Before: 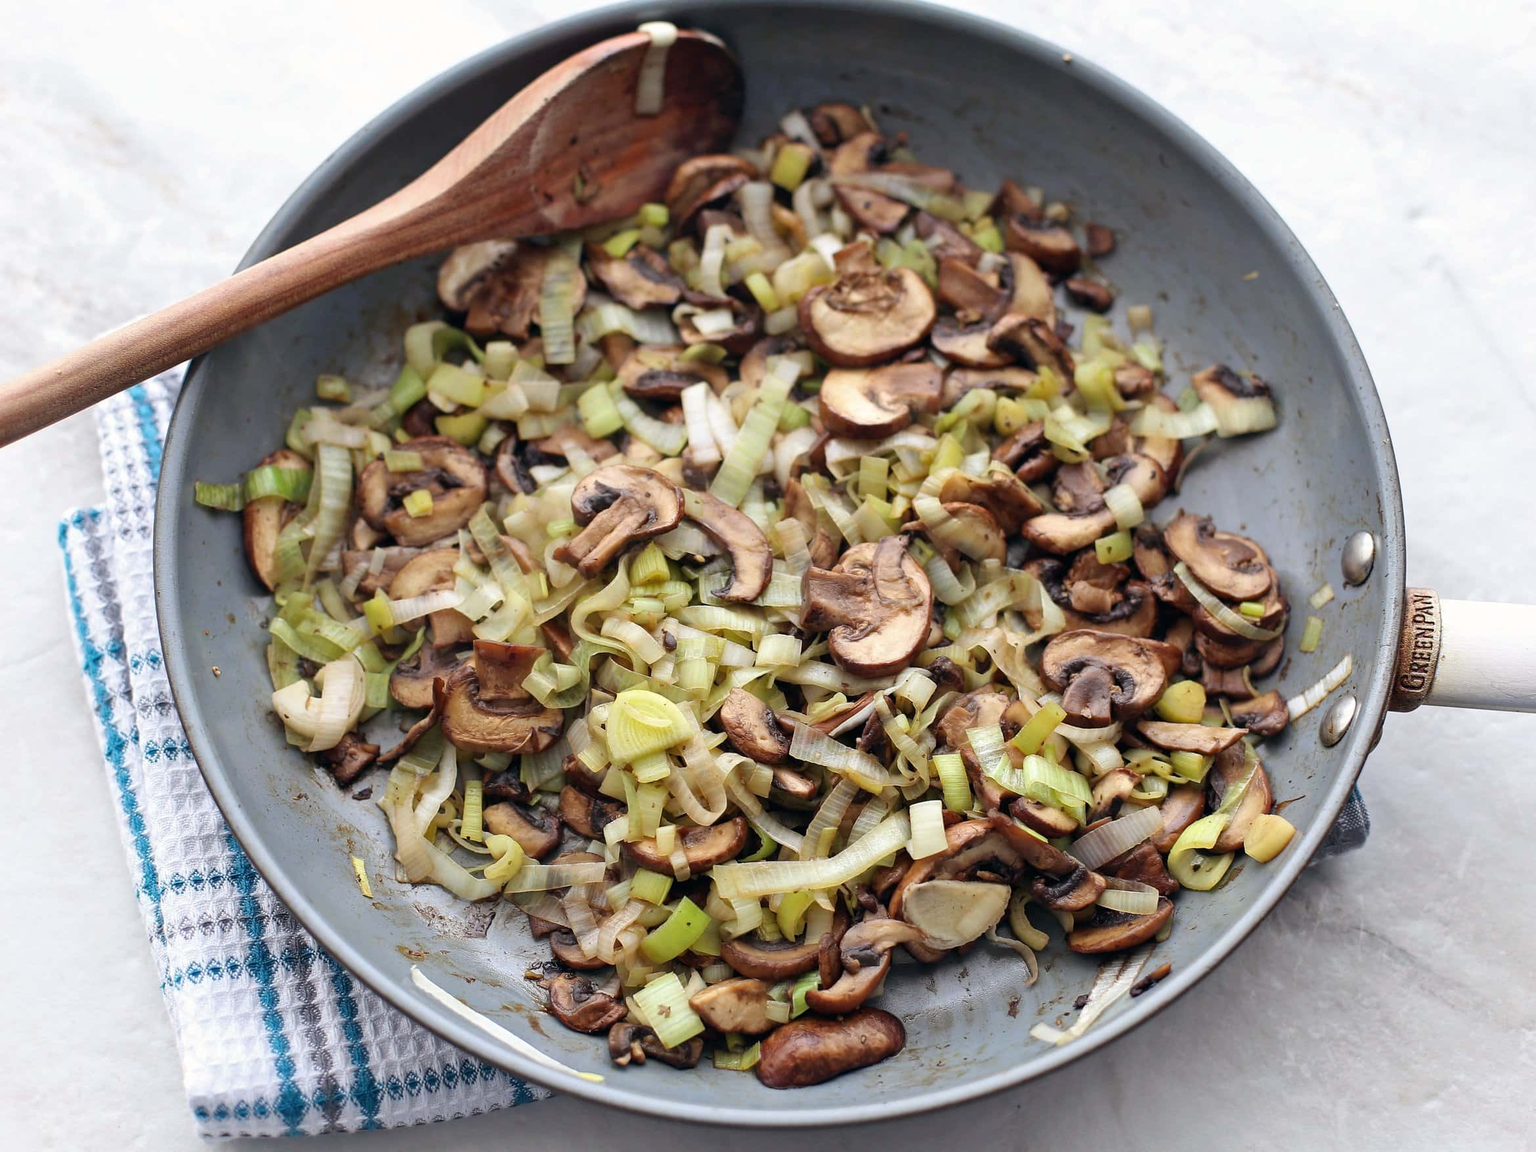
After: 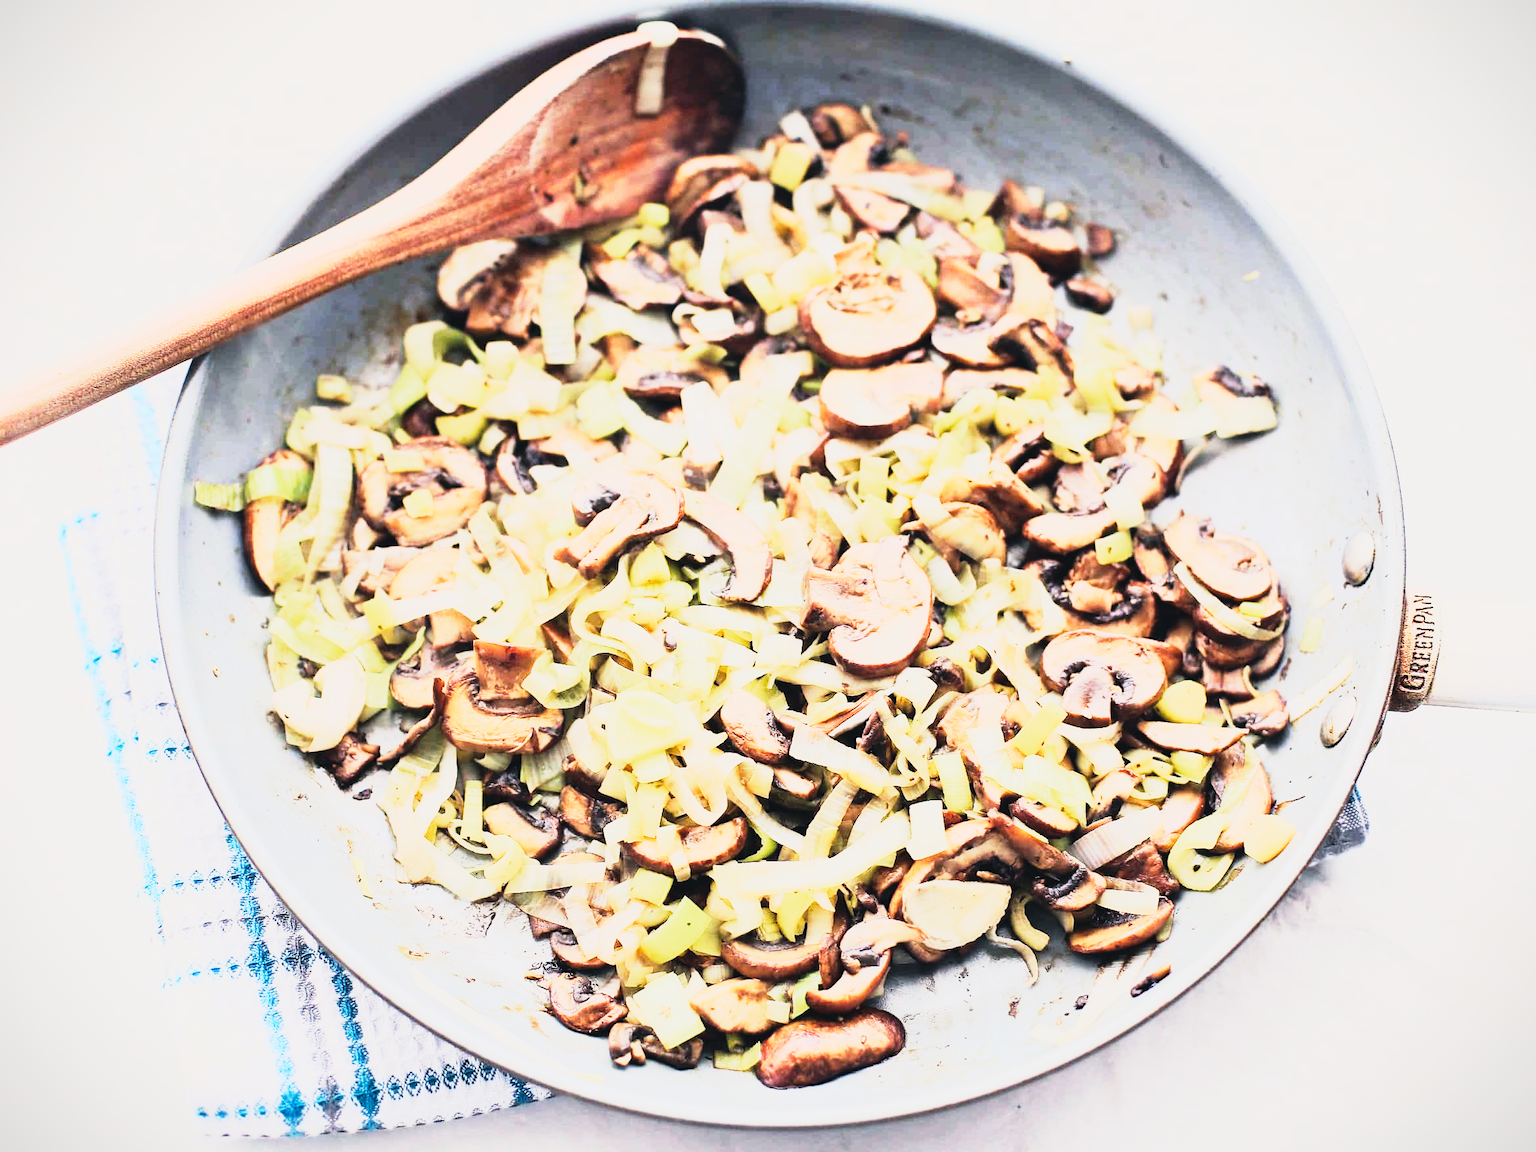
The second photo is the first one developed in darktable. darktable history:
base curve: curves: ch0 [(0, 0) (0.088, 0.125) (0.176, 0.251) (0.354, 0.501) (0.613, 0.749) (1, 0.877)], preserve colors none
vignetting: fall-off start 97.28%, fall-off radius 79%, brightness -0.462, saturation -0.3, width/height ratio 1.114, dithering 8-bit output, unbound false
rgb curve: curves: ch0 [(0, 0) (0.21, 0.15) (0.24, 0.21) (0.5, 0.75) (0.75, 0.96) (0.89, 0.99) (1, 1)]; ch1 [(0, 0.02) (0.21, 0.13) (0.25, 0.2) (0.5, 0.67) (0.75, 0.9) (0.89, 0.97) (1, 1)]; ch2 [(0, 0.02) (0.21, 0.13) (0.25, 0.2) (0.5, 0.67) (0.75, 0.9) (0.89, 0.97) (1, 1)], compensate middle gray true
exposure: black level correction -0.005, exposure 0.622 EV, compensate highlight preservation false
color correction: saturation 1.1
color balance rgb: shadows lift › chroma 2%, shadows lift › hue 250°, power › hue 326.4°, highlights gain › chroma 2%, highlights gain › hue 64.8°, global offset › luminance 0.5%, global offset › hue 58.8°, perceptual saturation grading › highlights -25%, perceptual saturation grading › shadows 30%, global vibrance 15%
